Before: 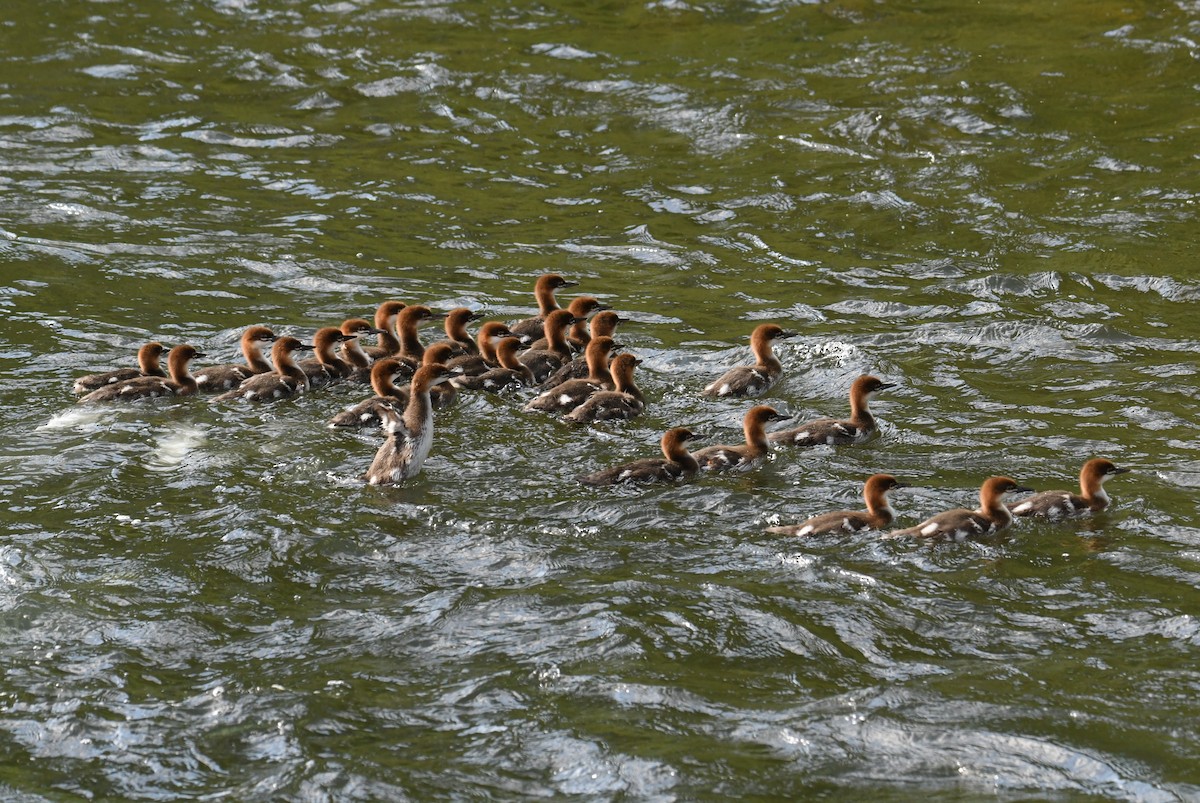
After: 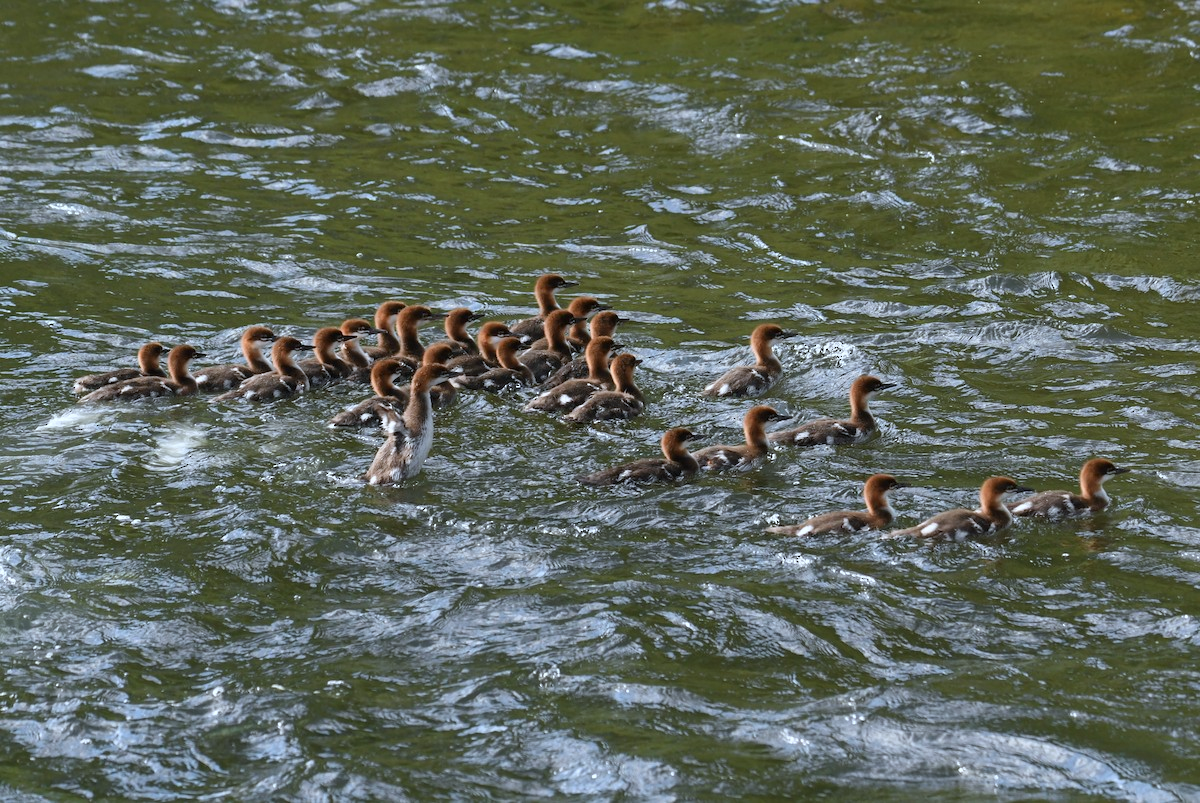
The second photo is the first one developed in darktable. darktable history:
color calibration: gray › normalize channels true, x 0.369, y 0.382, temperature 4316.37 K, gamut compression 0.004
